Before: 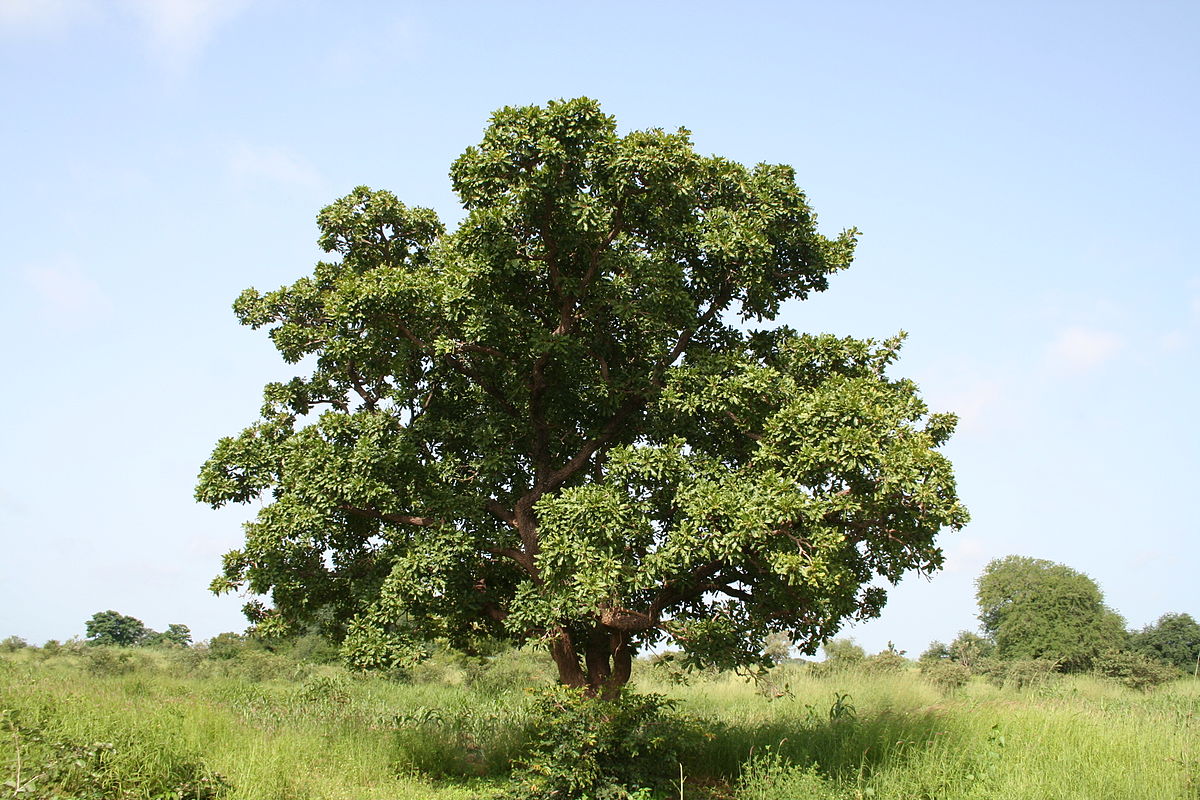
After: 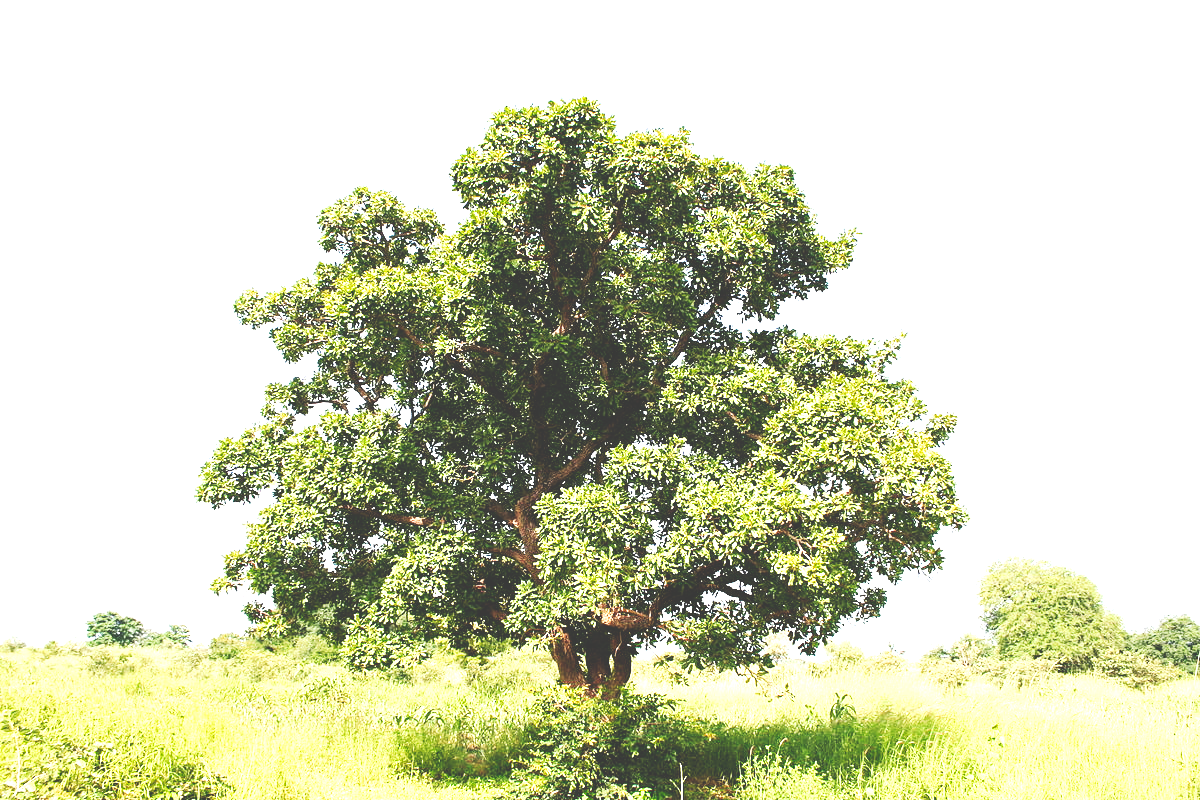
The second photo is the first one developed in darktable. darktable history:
tone curve: curves: ch0 [(0, 0) (0.003, 0.235) (0.011, 0.235) (0.025, 0.235) (0.044, 0.235) (0.069, 0.235) (0.1, 0.237) (0.136, 0.239) (0.177, 0.243) (0.224, 0.256) (0.277, 0.287) (0.335, 0.329) (0.399, 0.391) (0.468, 0.476) (0.543, 0.574) (0.623, 0.683) (0.709, 0.778) (0.801, 0.869) (0.898, 0.924) (1, 1)], preserve colors none
levels: levels [0, 0.498, 0.996]
exposure: black level correction 0, exposure 1.625 EV, compensate exposure bias true, compensate highlight preservation false
